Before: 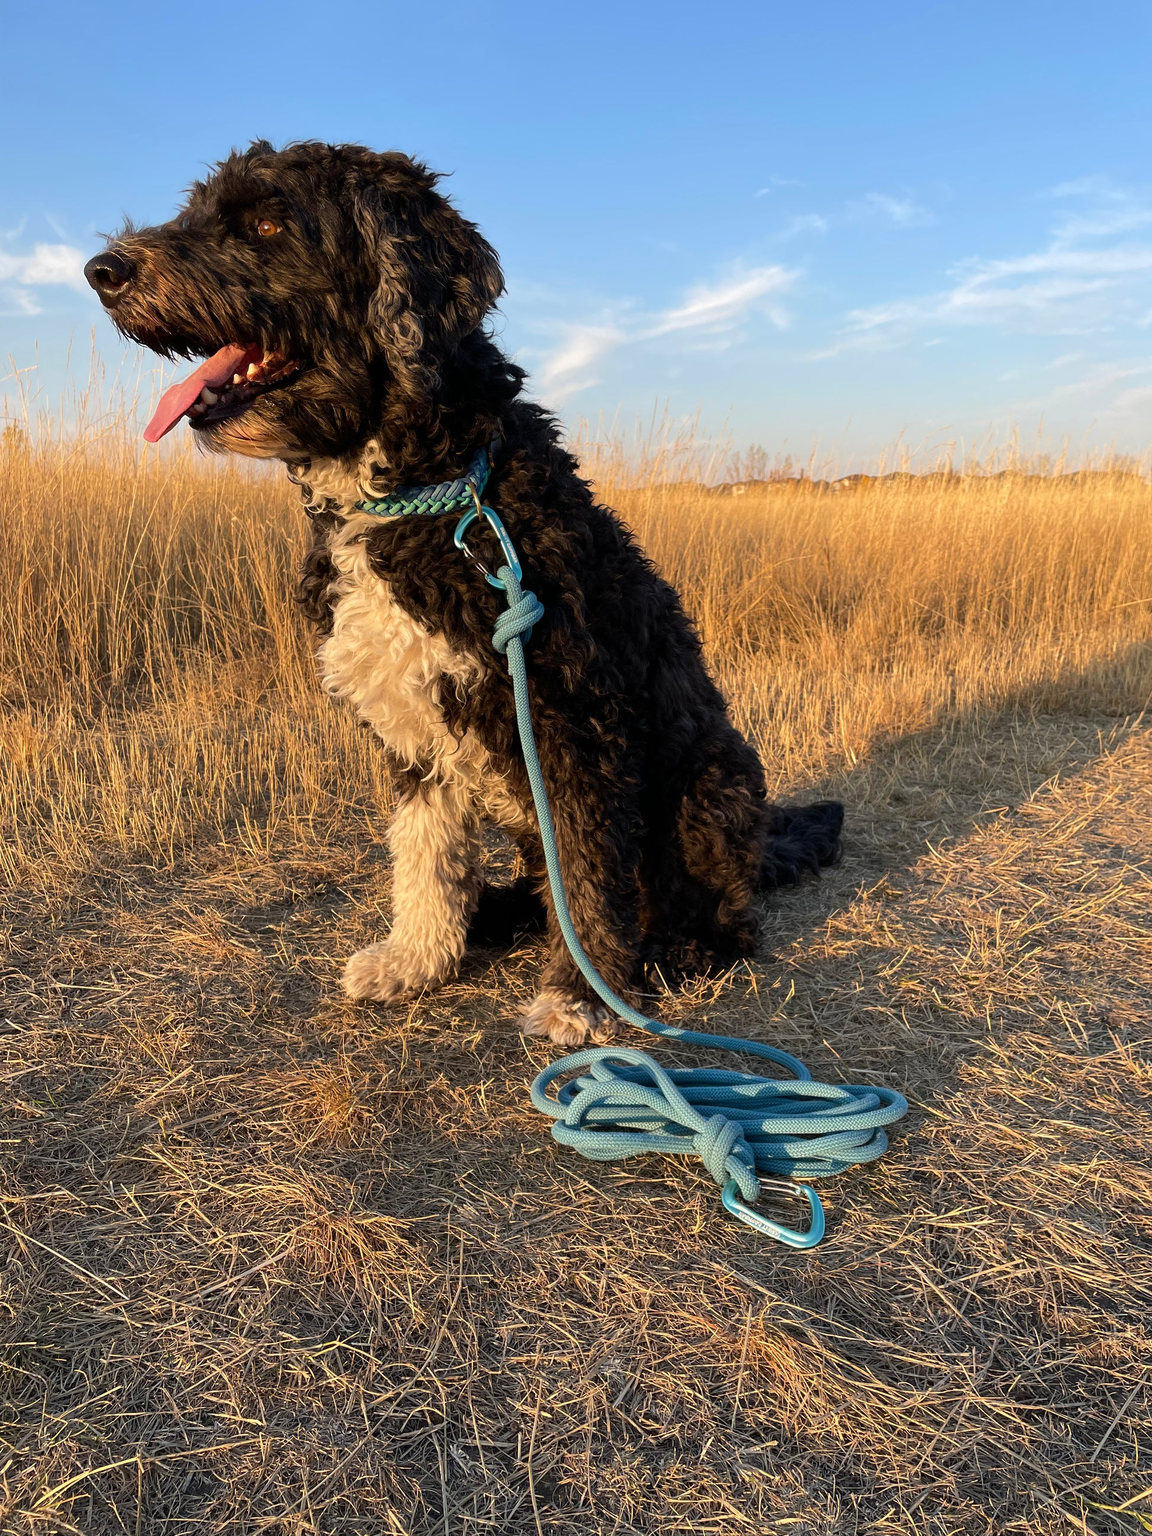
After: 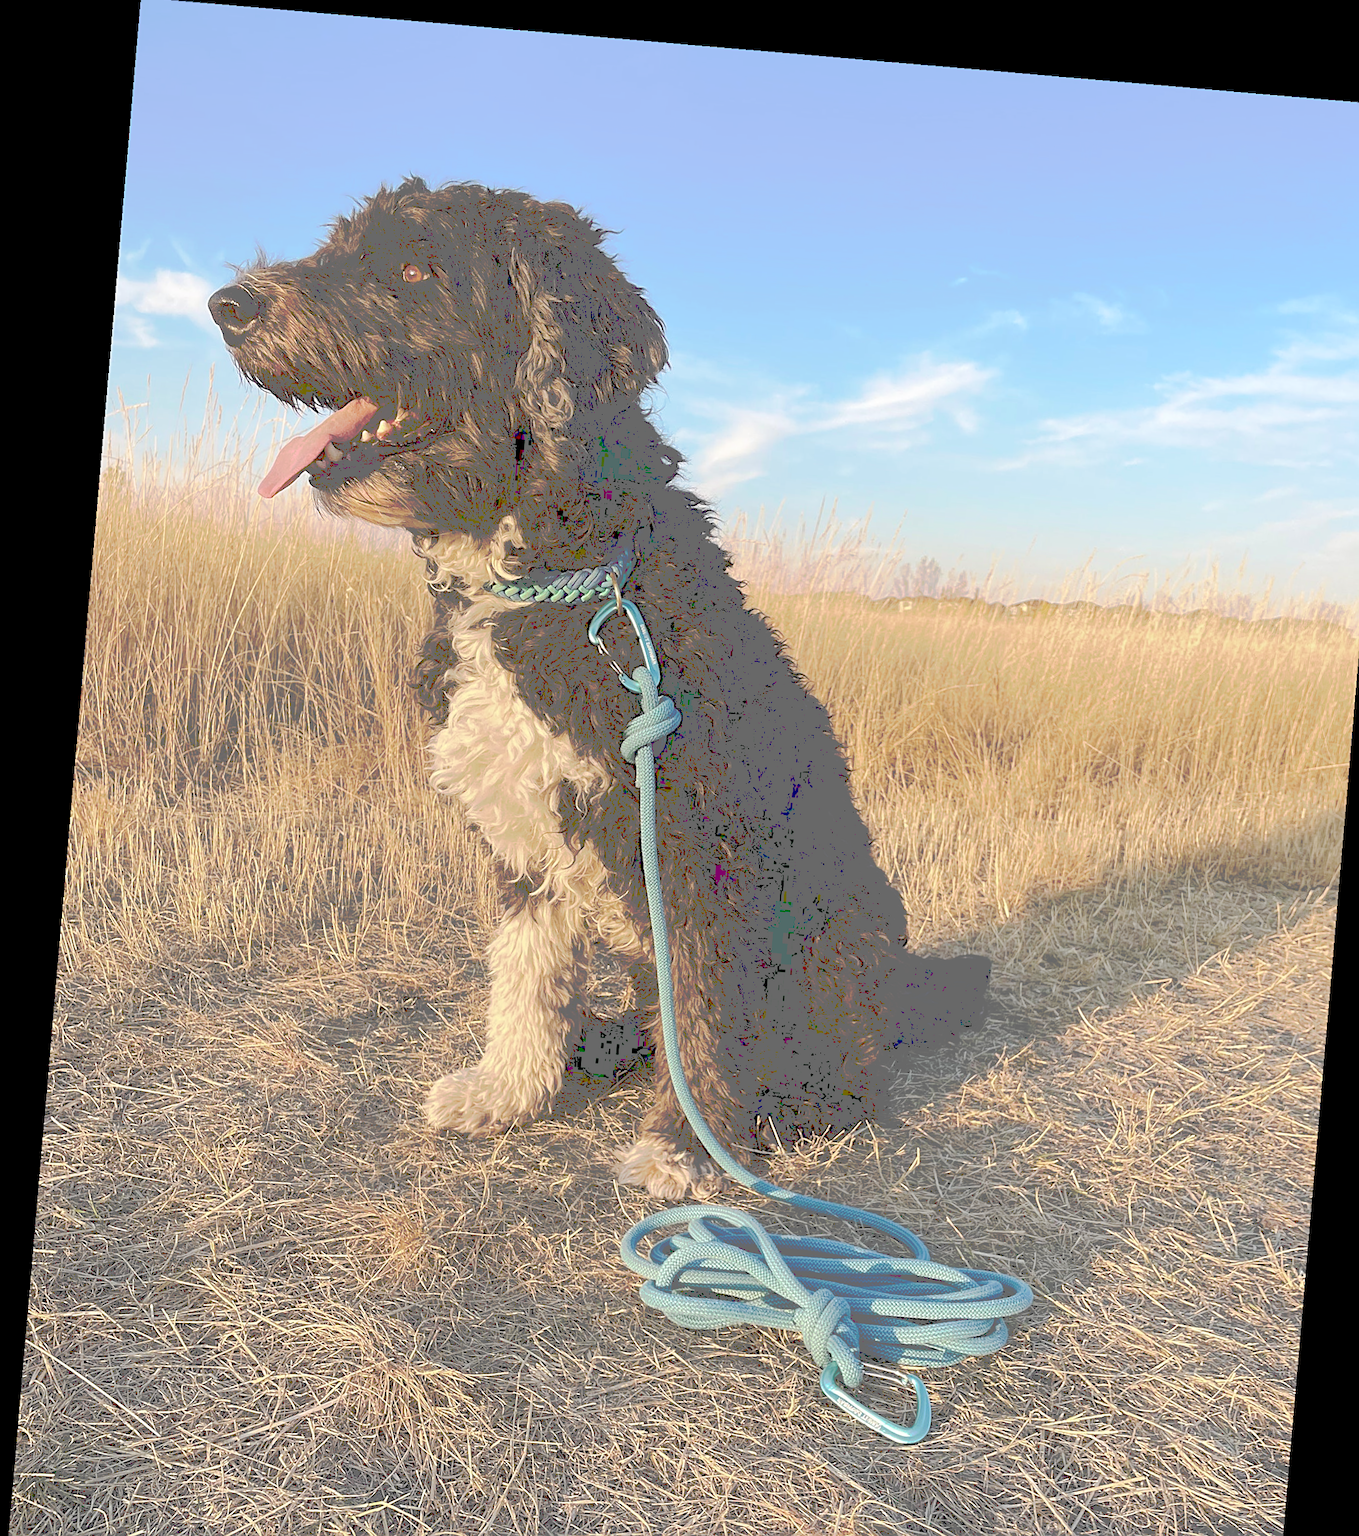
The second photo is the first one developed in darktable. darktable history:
tone curve: curves: ch0 [(0, 0) (0.003, 0.439) (0.011, 0.439) (0.025, 0.439) (0.044, 0.439) (0.069, 0.439) (0.1, 0.439) (0.136, 0.44) (0.177, 0.444) (0.224, 0.45) (0.277, 0.462) (0.335, 0.487) (0.399, 0.528) (0.468, 0.577) (0.543, 0.621) (0.623, 0.669) (0.709, 0.715) (0.801, 0.764) (0.898, 0.804) (1, 1)], preserve colors none
crop and rotate: angle 0.2°, left 0.275%, right 3.127%, bottom 14.18%
base curve: curves: ch0 [(0, 0) (0.028, 0.03) (0.121, 0.232) (0.46, 0.748) (0.859, 0.968) (1, 1)], preserve colors none
rotate and perspective: rotation 5.12°, automatic cropping off
color zones: curves: ch1 [(0, 0.469) (0.01, 0.469) (0.12, 0.446) (0.248, 0.469) (0.5, 0.5) (0.748, 0.5) (0.99, 0.469) (1, 0.469)]
sharpen: on, module defaults
velvia: on, module defaults
